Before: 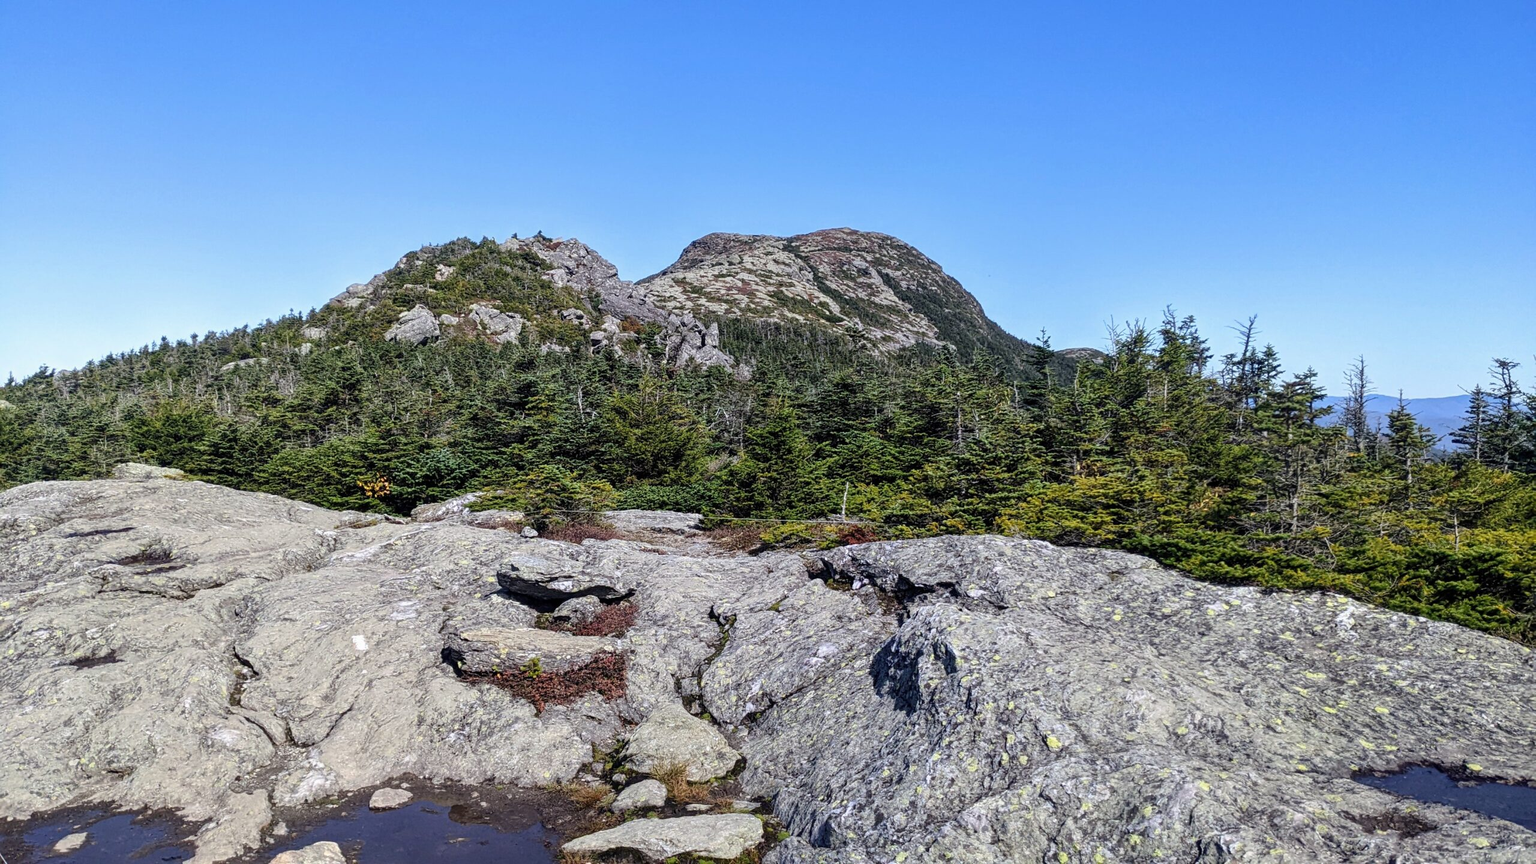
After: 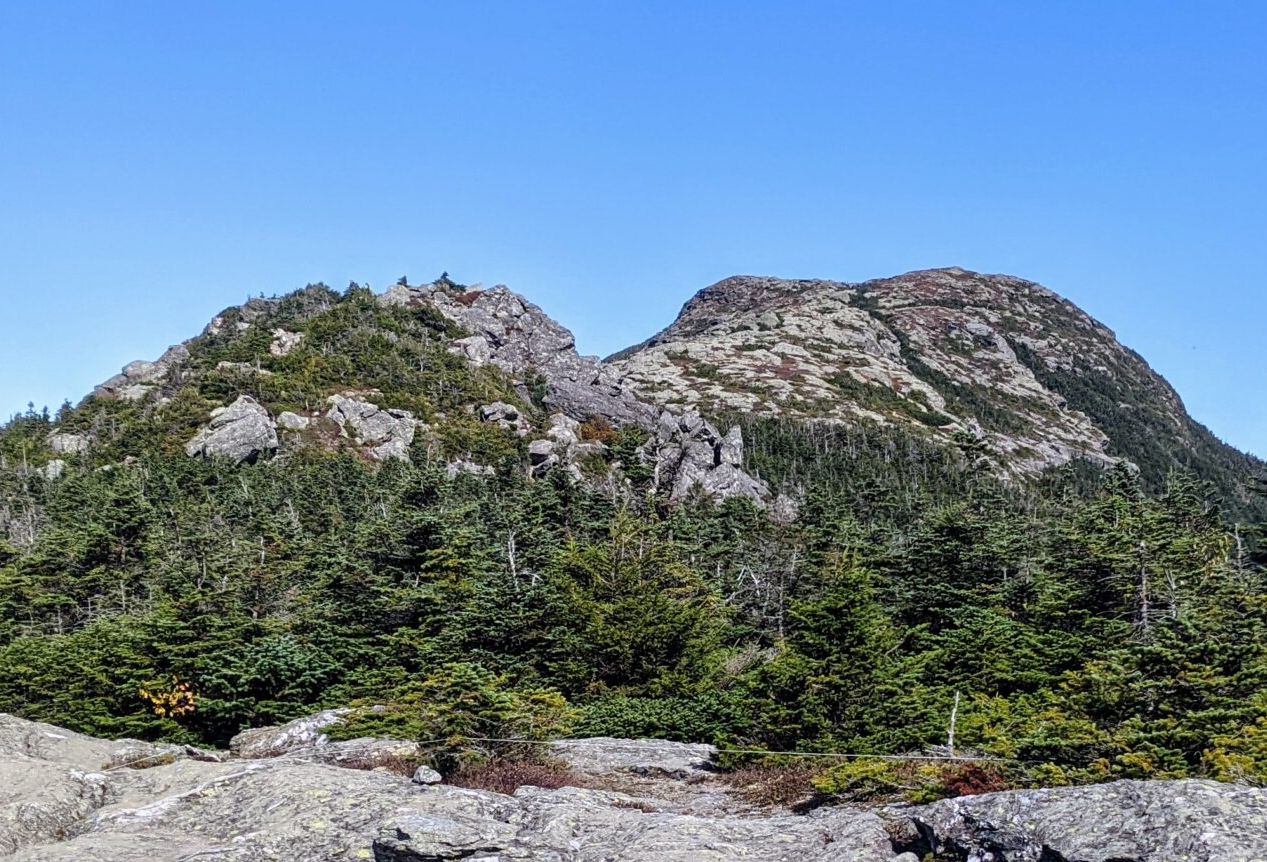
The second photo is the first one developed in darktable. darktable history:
crop: left 17.804%, top 7.838%, right 32.695%, bottom 32.24%
